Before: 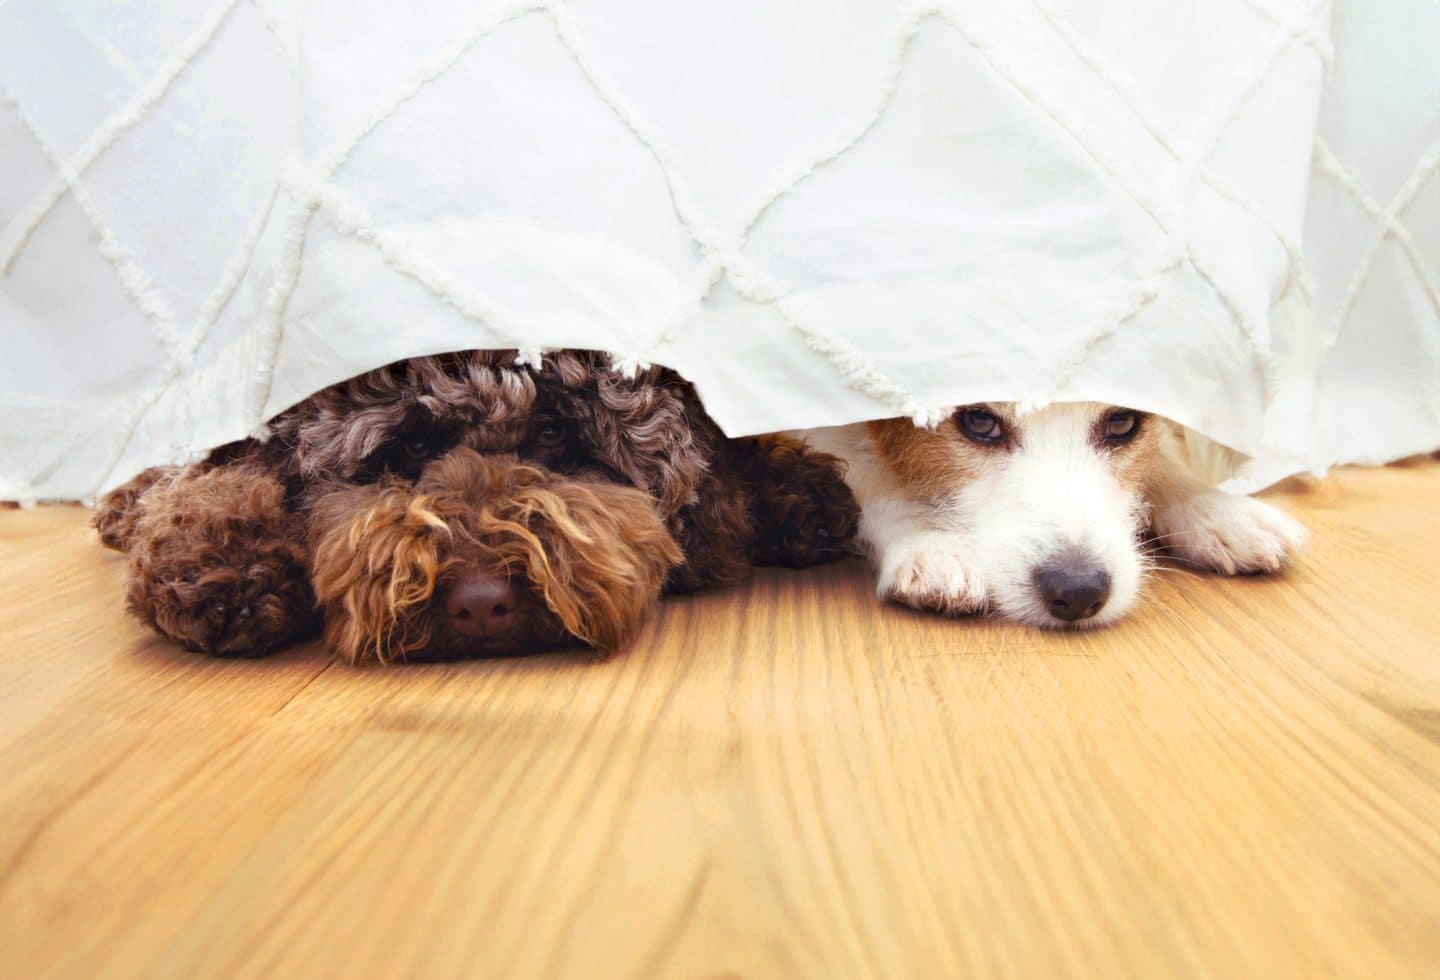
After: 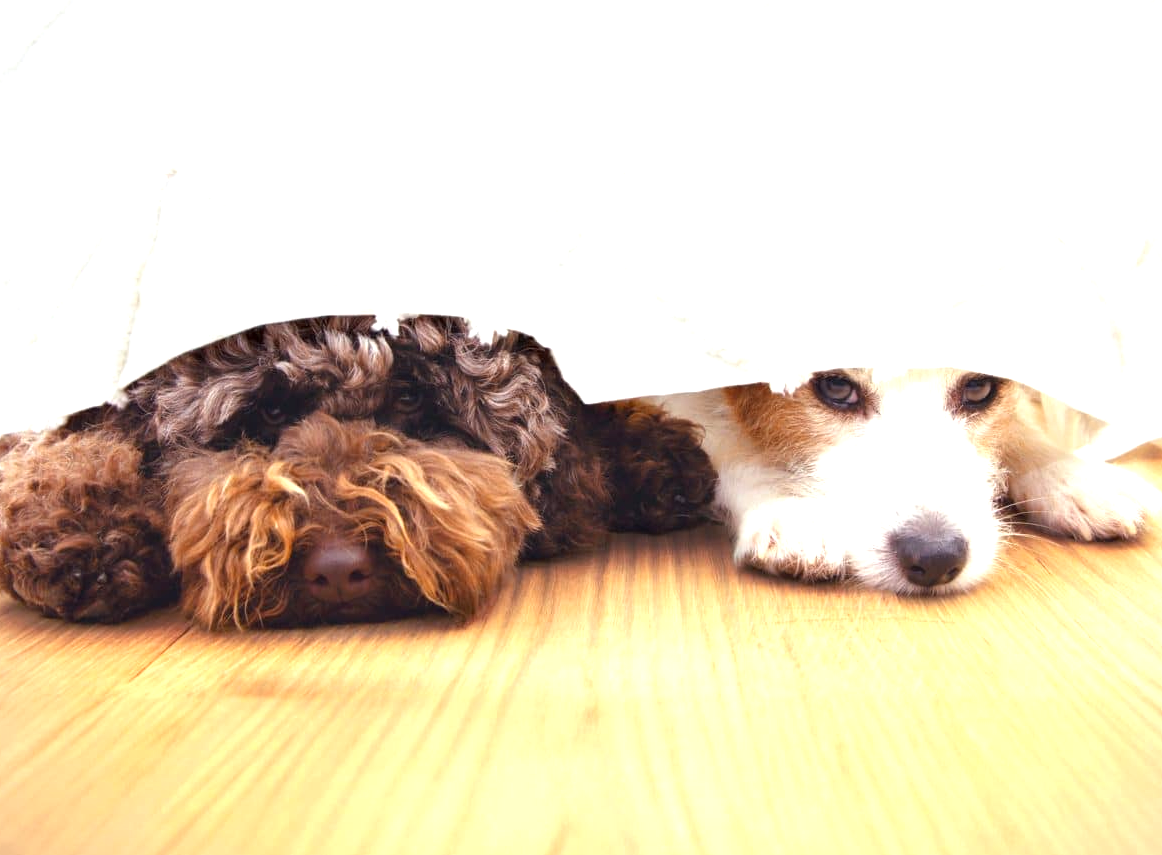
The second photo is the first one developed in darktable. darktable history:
vignetting: fall-off start 97.37%, fall-off radius 78.54%, width/height ratio 1.121
exposure: exposure 0.721 EV, compensate highlight preservation false
crop: left 9.991%, top 3.569%, right 9.249%, bottom 9.166%
